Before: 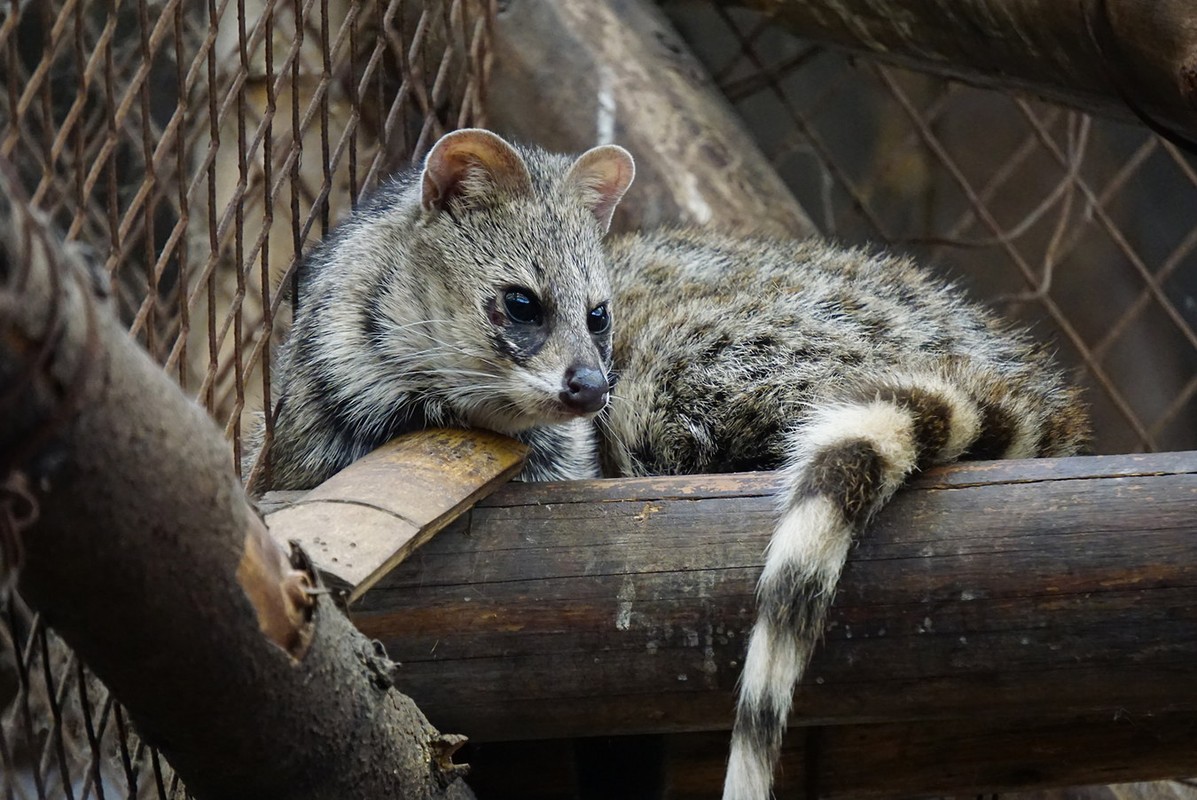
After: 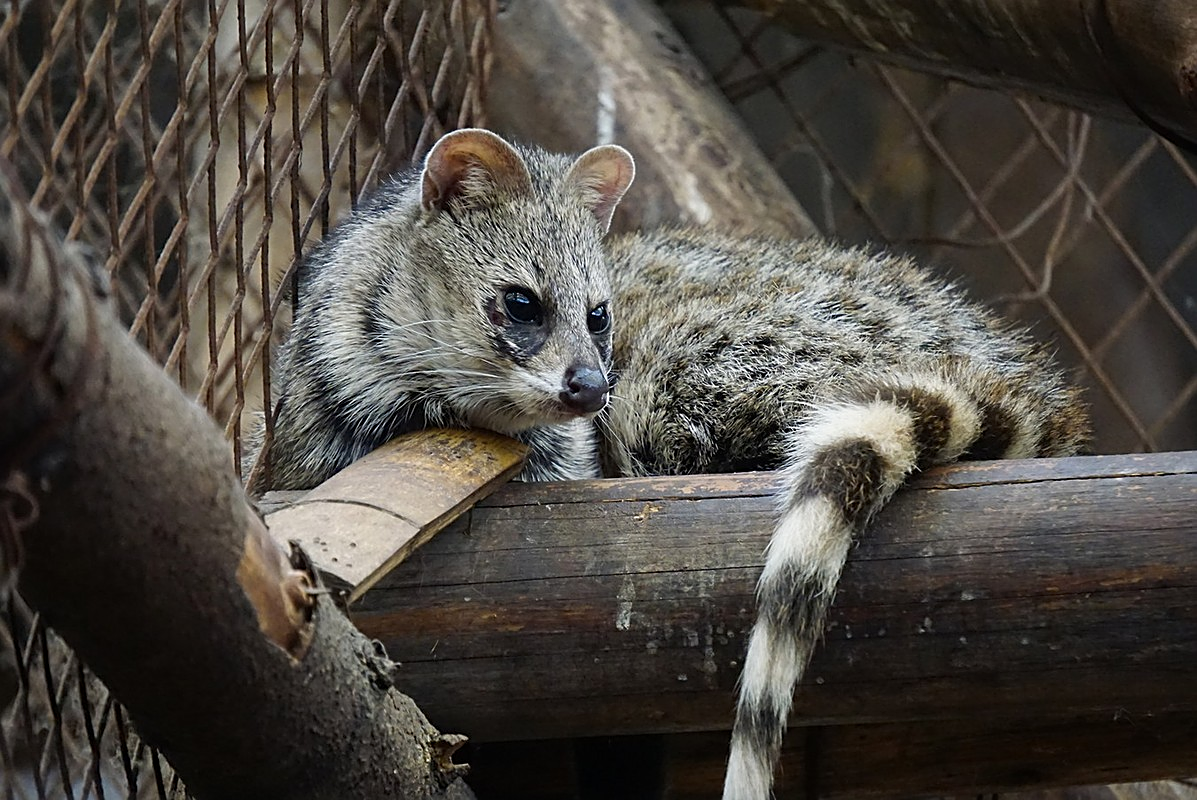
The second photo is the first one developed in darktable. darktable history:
exposure: exposure -0.003 EV, compensate highlight preservation false
sharpen: on, module defaults
